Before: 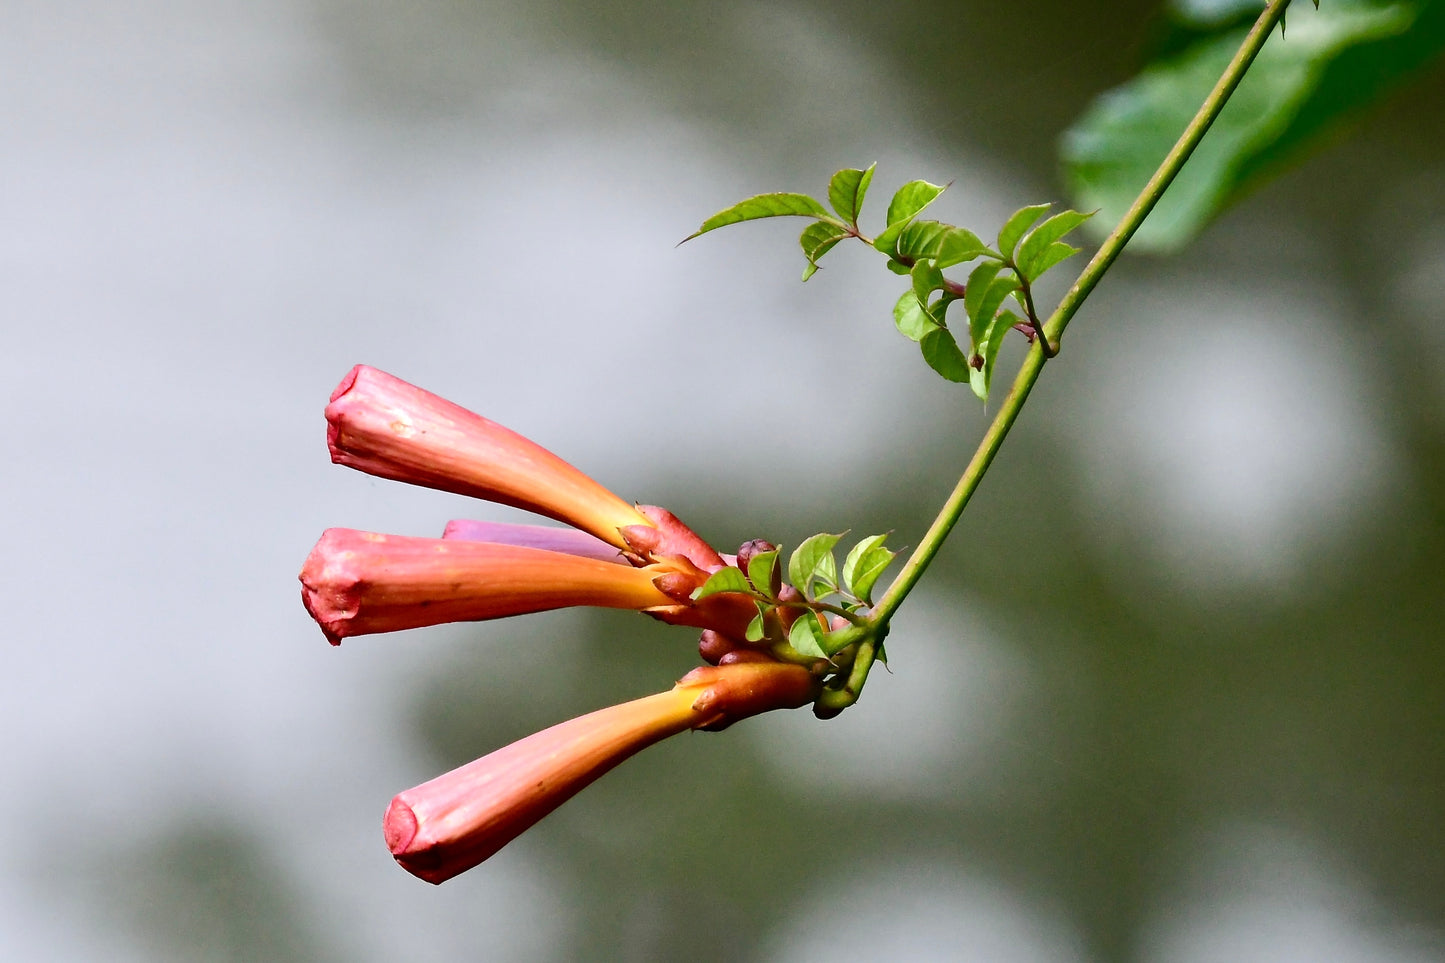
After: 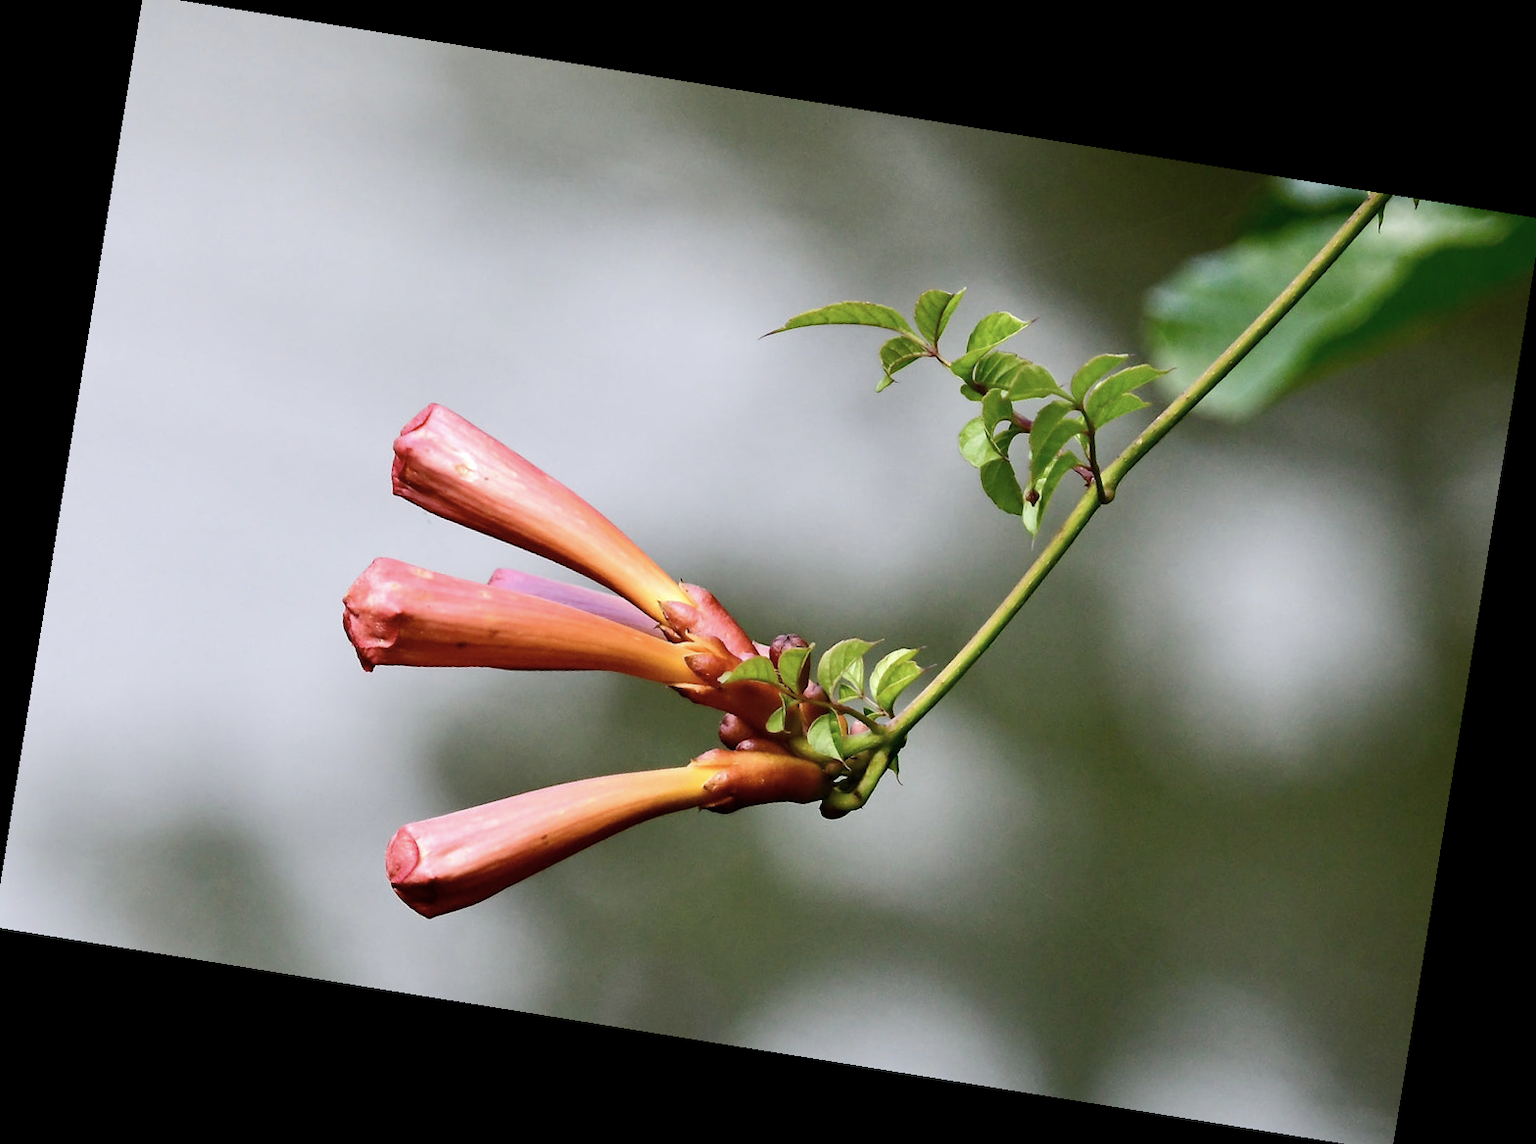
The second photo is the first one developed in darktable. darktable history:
contrast brightness saturation: saturation -0.17
crop: left 0.434%, top 0.485%, right 0.244%, bottom 0.386%
rotate and perspective: rotation 9.12°, automatic cropping off
